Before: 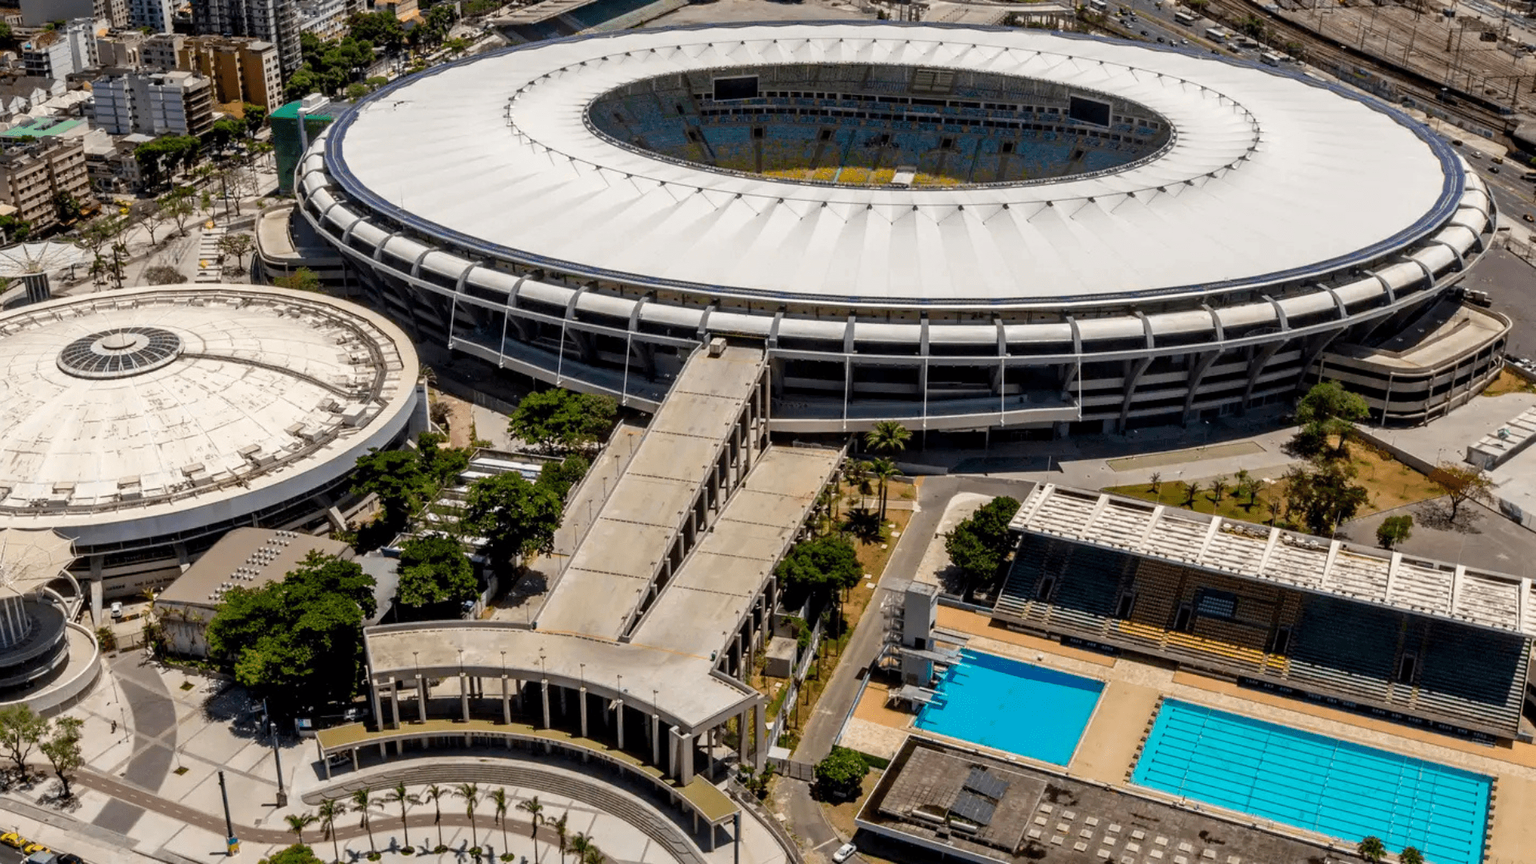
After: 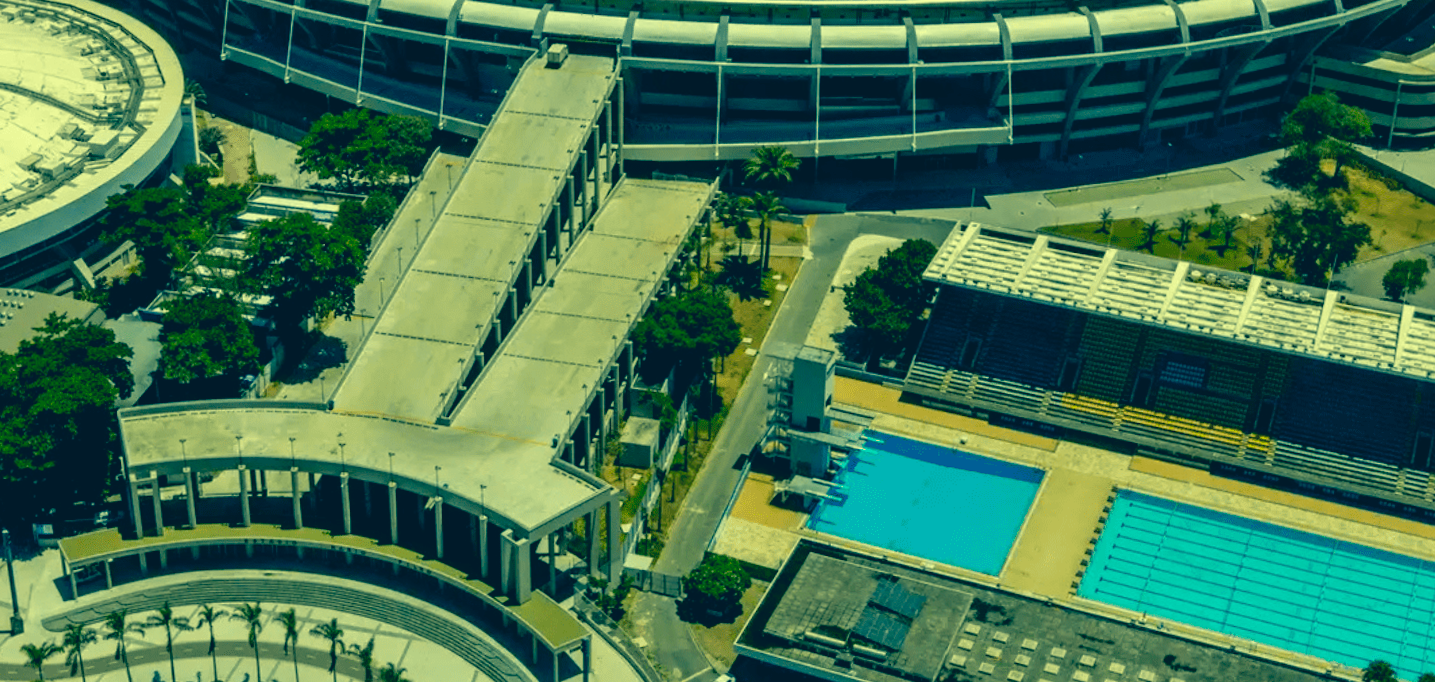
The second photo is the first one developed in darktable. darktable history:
crop and rotate: left 17.299%, top 35.115%, right 7.015%, bottom 1.024%
rotate and perspective: rotation -0.45°, automatic cropping original format, crop left 0.008, crop right 0.992, crop top 0.012, crop bottom 0.988
color correction: highlights a* -15.58, highlights b* 40, shadows a* -40, shadows b* -26.18
